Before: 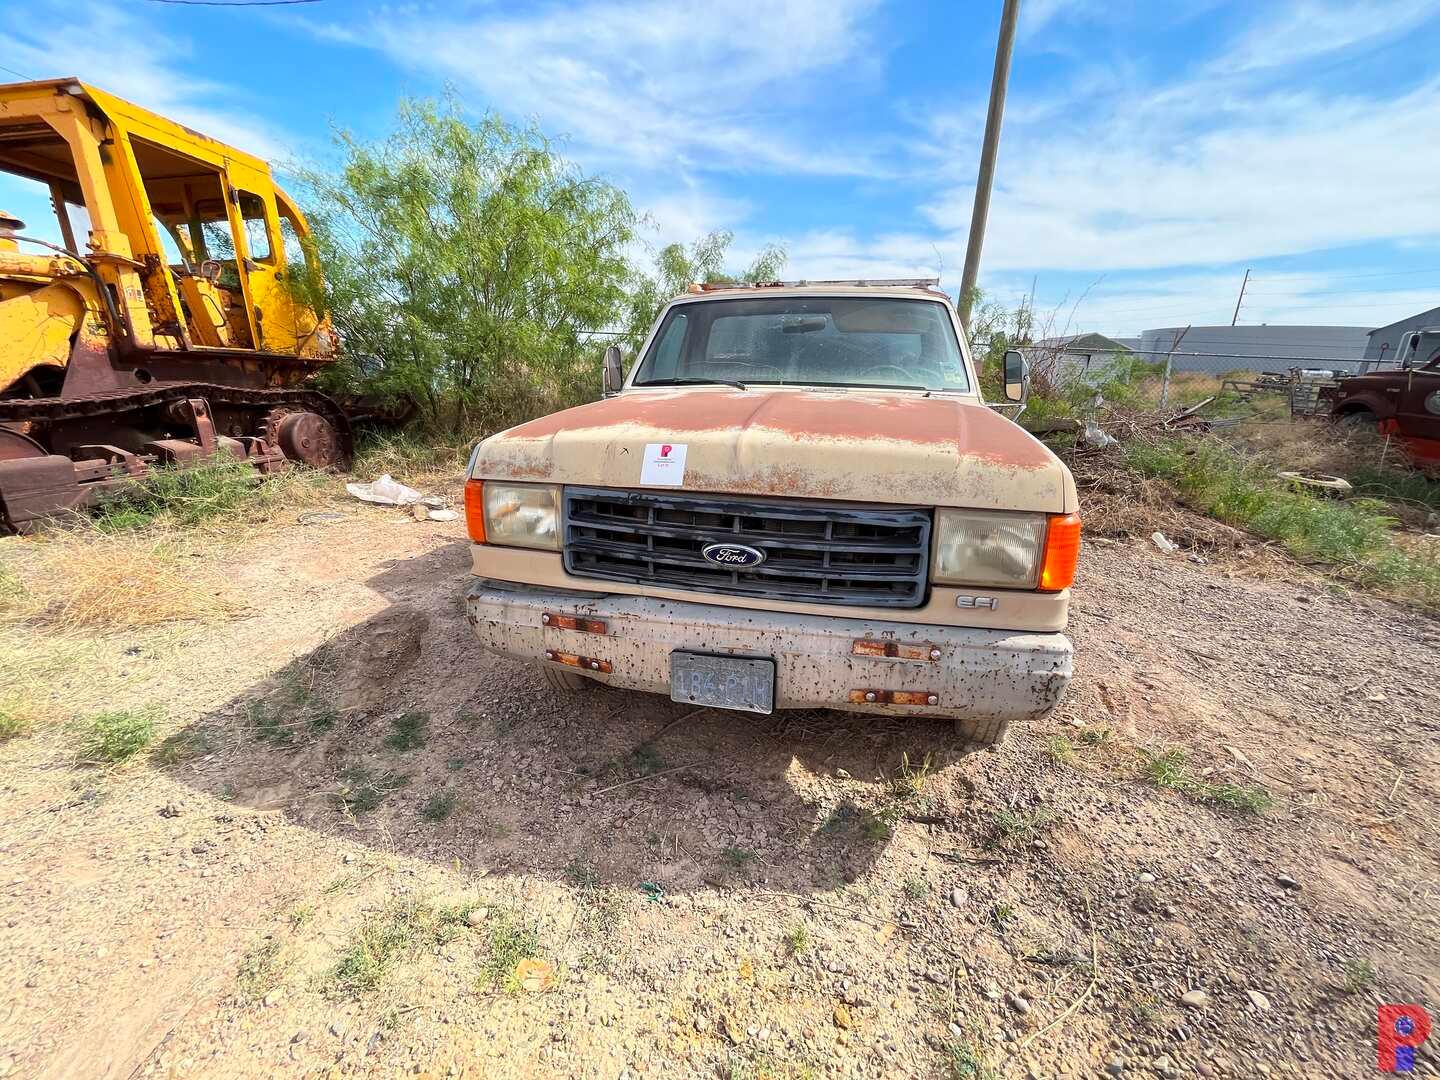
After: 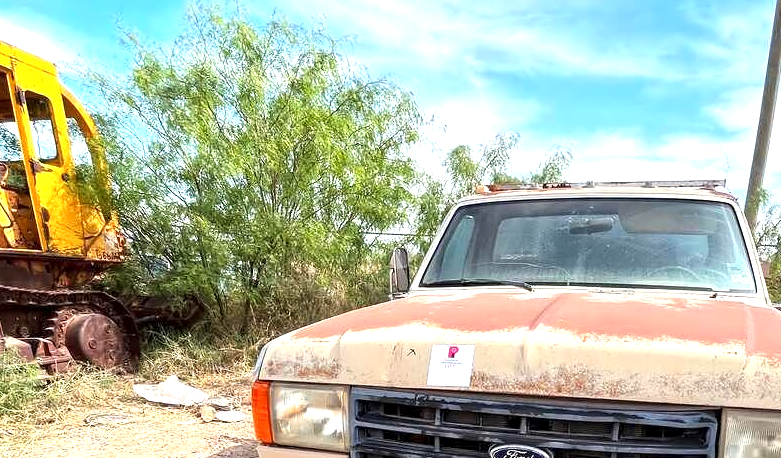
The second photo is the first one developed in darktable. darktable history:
exposure: black level correction 0, exposure 0.704 EV, compensate highlight preservation false
contrast equalizer: octaves 7, y [[0.5, 0.542, 0.583, 0.625, 0.667, 0.708], [0.5 ×6], [0.5 ×6], [0, 0.033, 0.067, 0.1, 0.133, 0.167], [0, 0.05, 0.1, 0.15, 0.2, 0.25]], mix 0.276
crop: left 14.856%, top 9.213%, right 30.867%, bottom 48.304%
